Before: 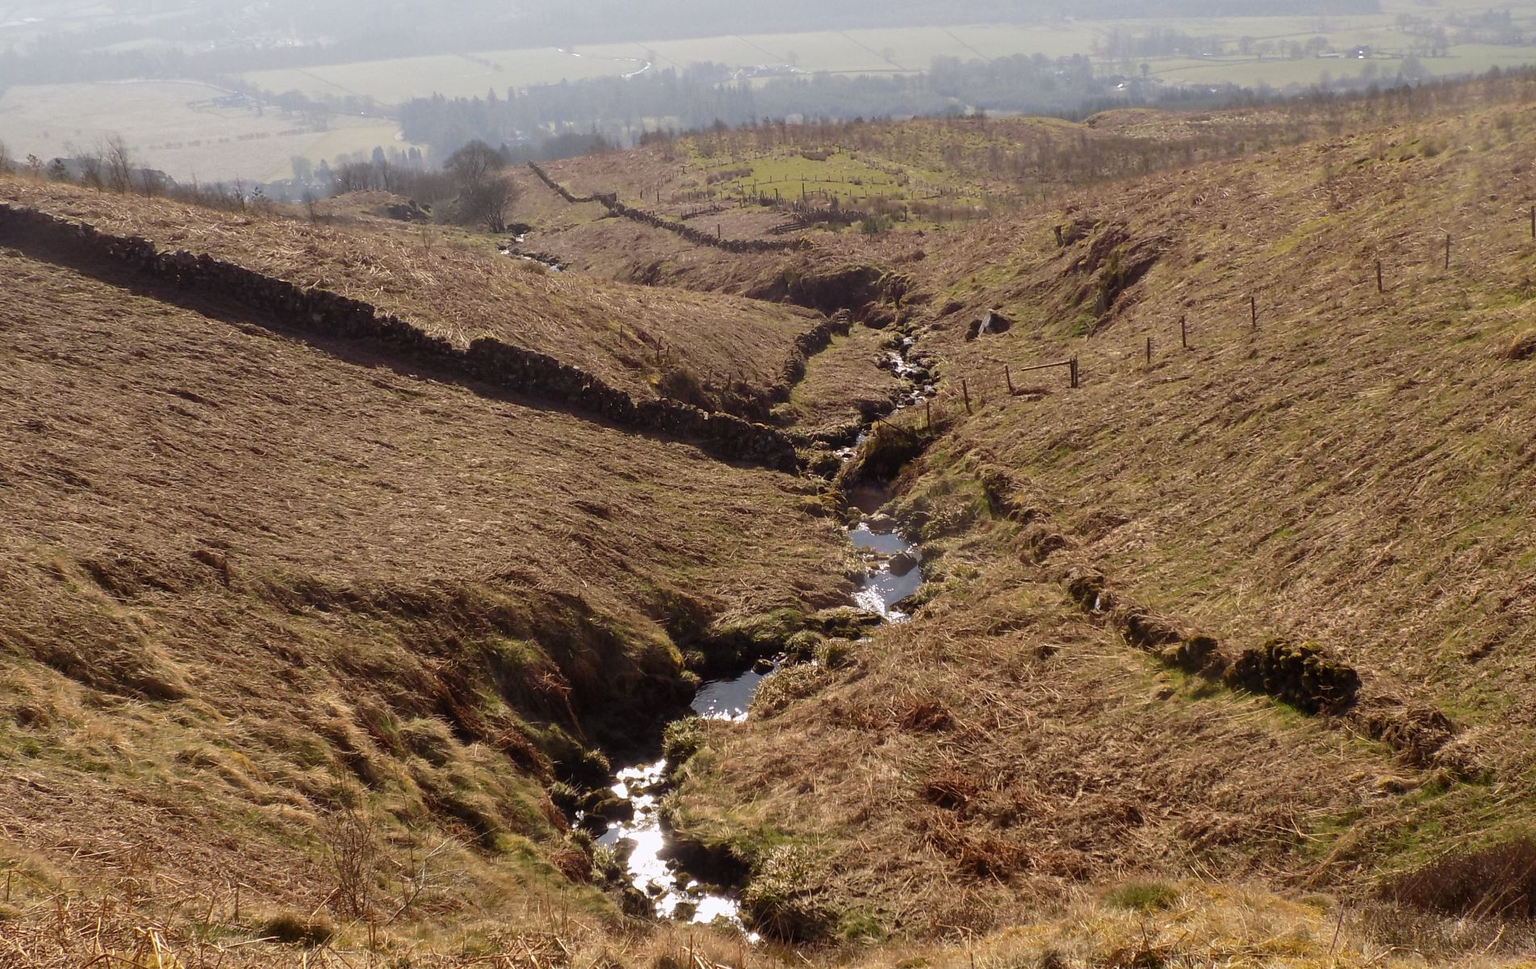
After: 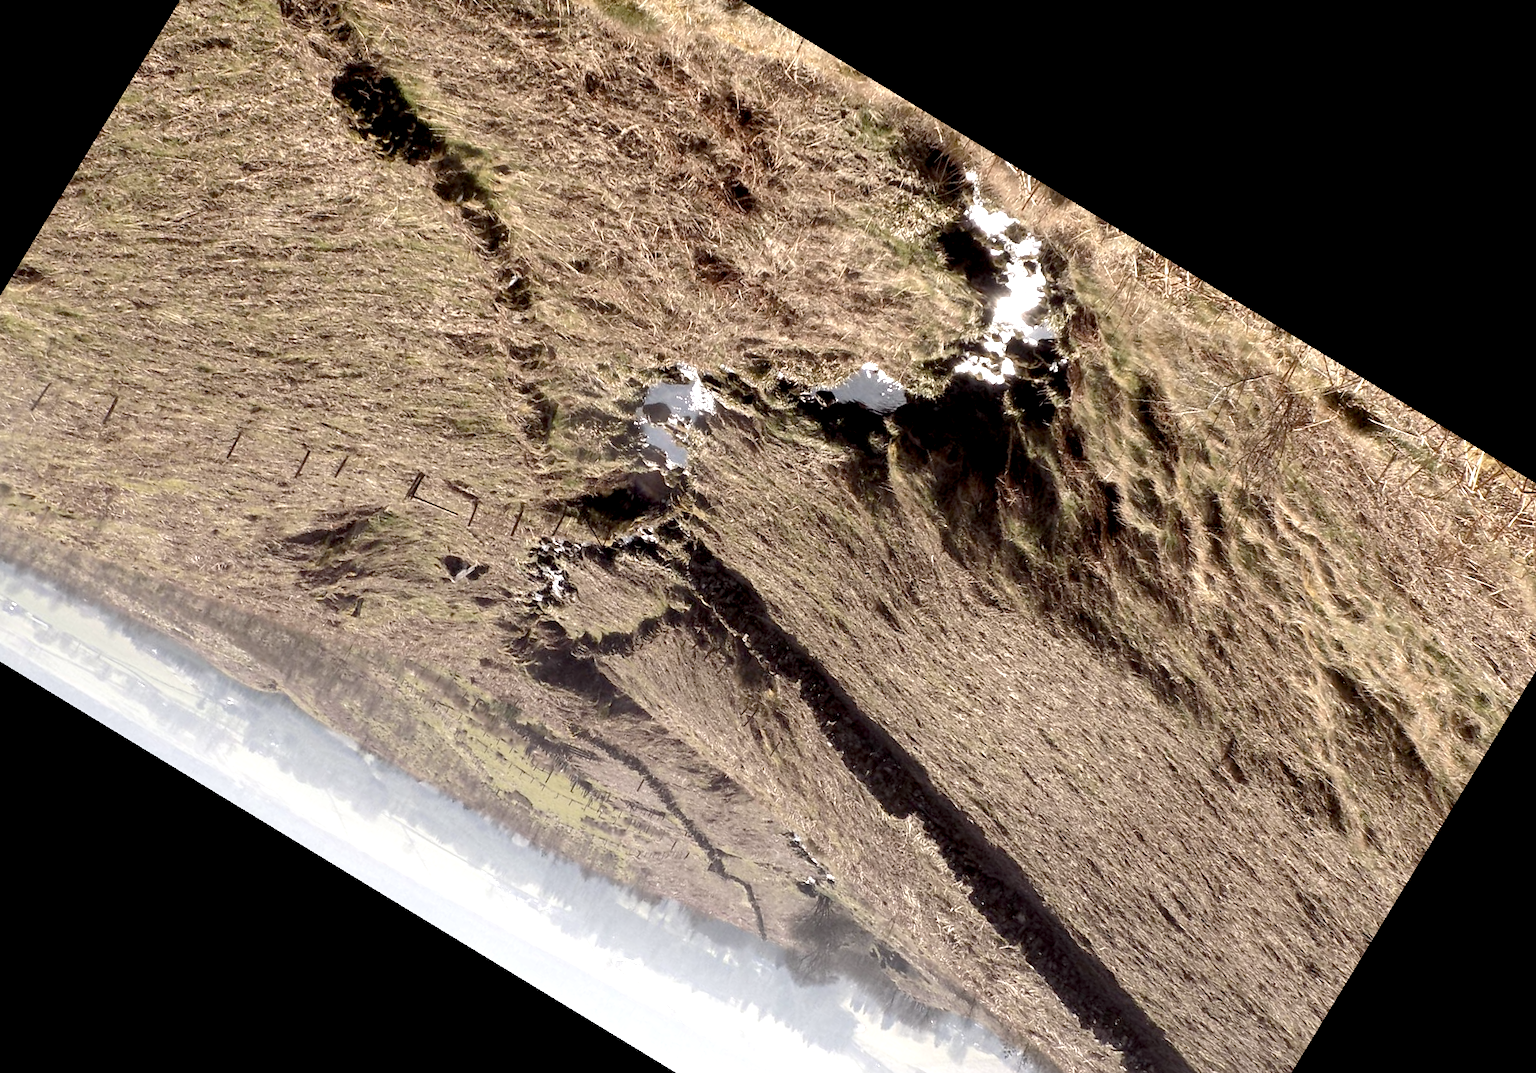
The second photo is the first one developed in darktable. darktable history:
exposure: black level correction 0.008, exposure 0.979 EV, compensate highlight preservation false
crop and rotate: angle 148.68°, left 9.111%, top 15.603%, right 4.588%, bottom 17.041%
tone equalizer: on, module defaults
color correction: saturation 0.57
